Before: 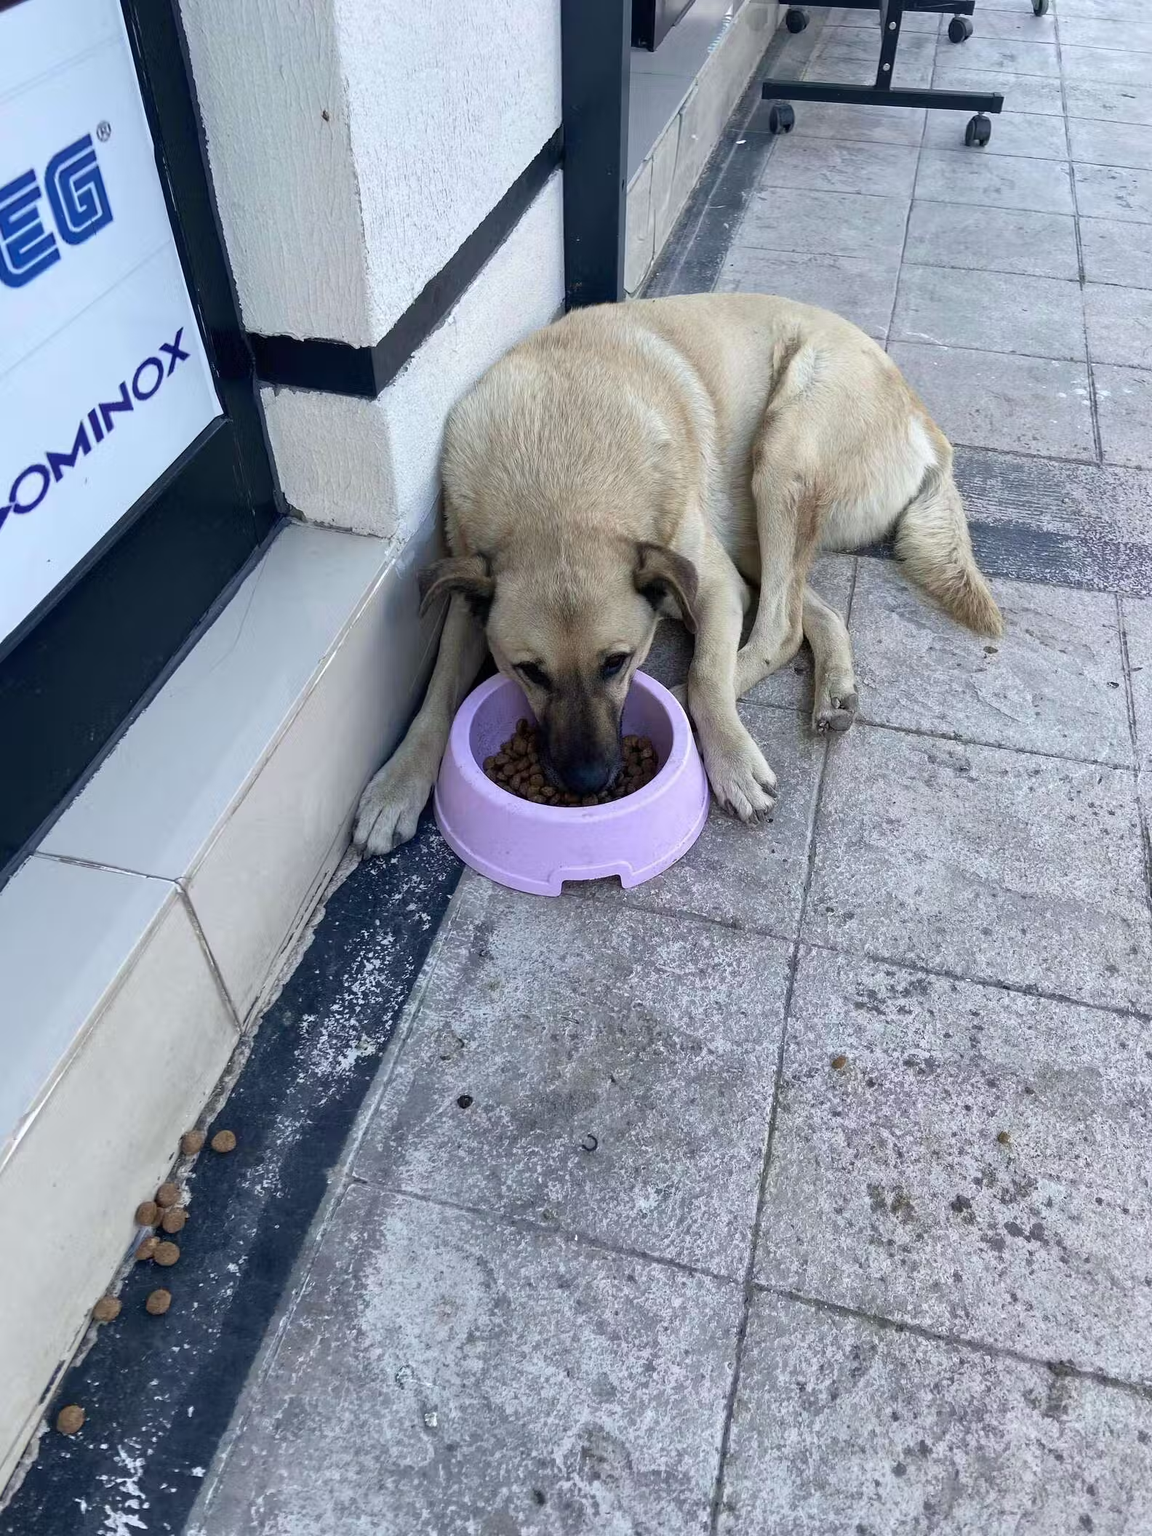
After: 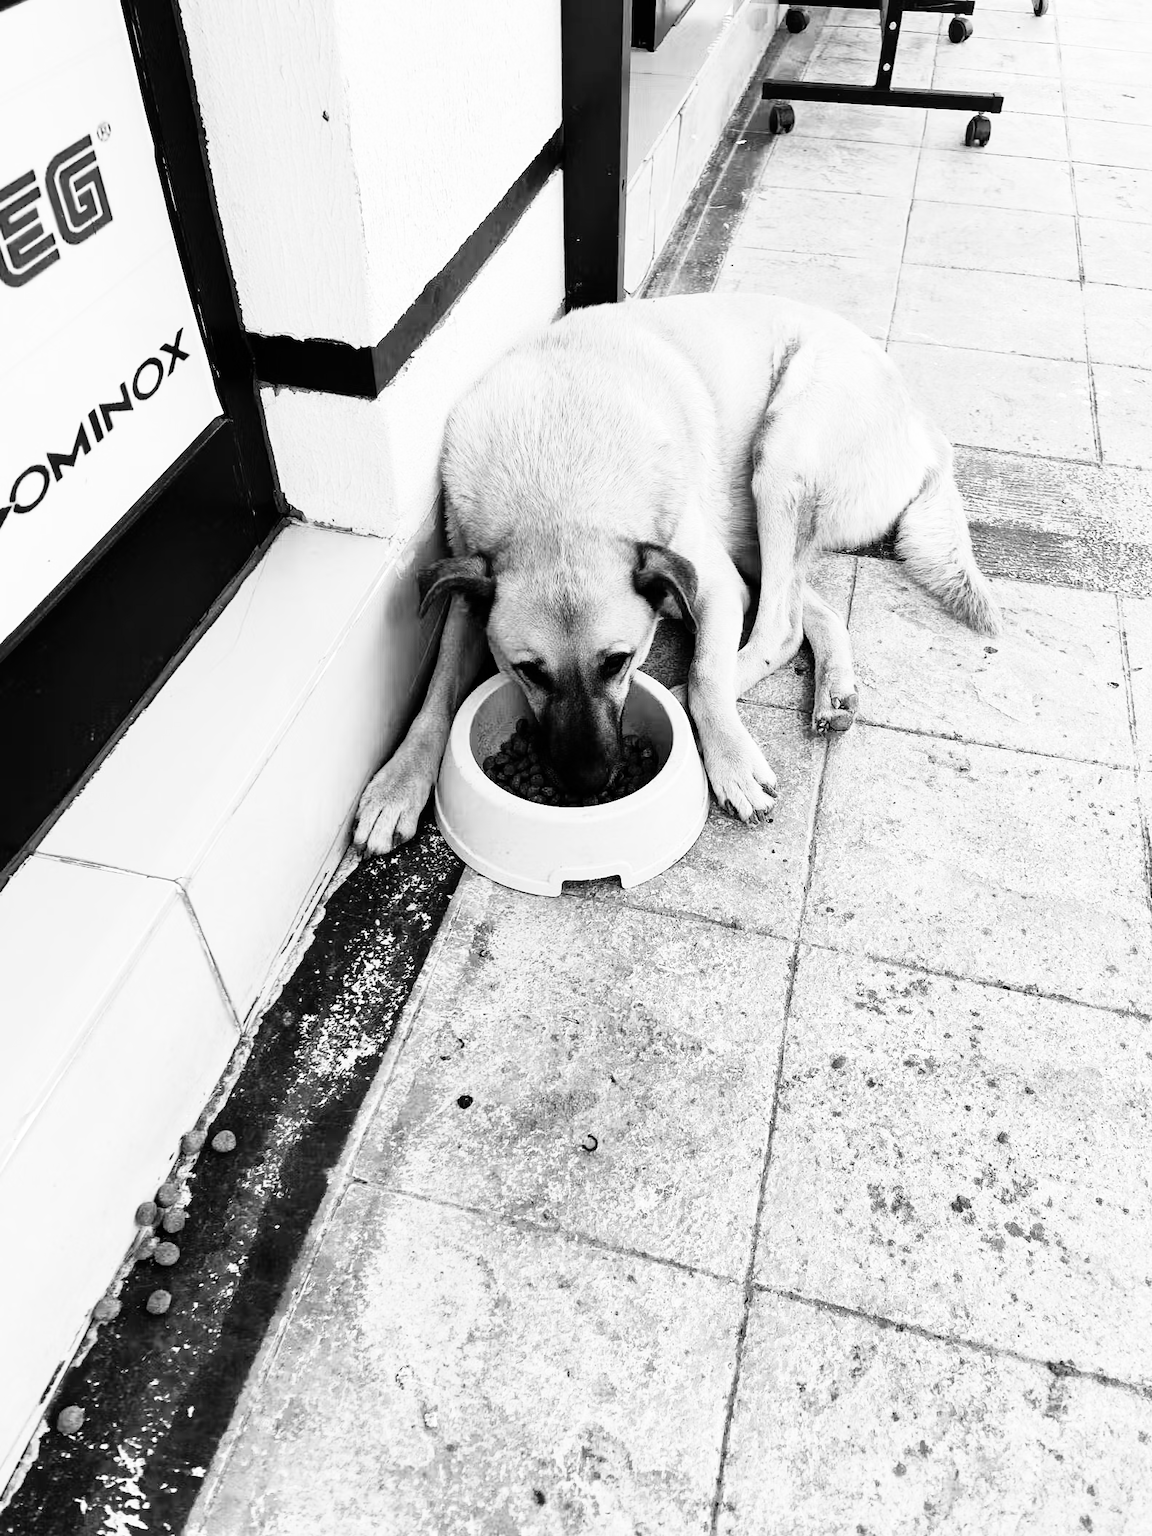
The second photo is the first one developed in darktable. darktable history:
rgb curve: curves: ch0 [(0, 0) (0.21, 0.15) (0.24, 0.21) (0.5, 0.75) (0.75, 0.96) (0.89, 0.99) (1, 1)]; ch1 [(0, 0.02) (0.21, 0.13) (0.25, 0.2) (0.5, 0.67) (0.75, 0.9) (0.89, 0.97) (1, 1)]; ch2 [(0, 0.02) (0.21, 0.13) (0.25, 0.2) (0.5, 0.67) (0.75, 0.9) (0.89, 0.97) (1, 1)], compensate middle gray true
color zones: curves: ch1 [(0, -0.394) (0.143, -0.394) (0.286, -0.394) (0.429, -0.392) (0.571, -0.391) (0.714, -0.391) (0.857, -0.391) (1, -0.394)]
white balance: red 1.029, blue 0.92
